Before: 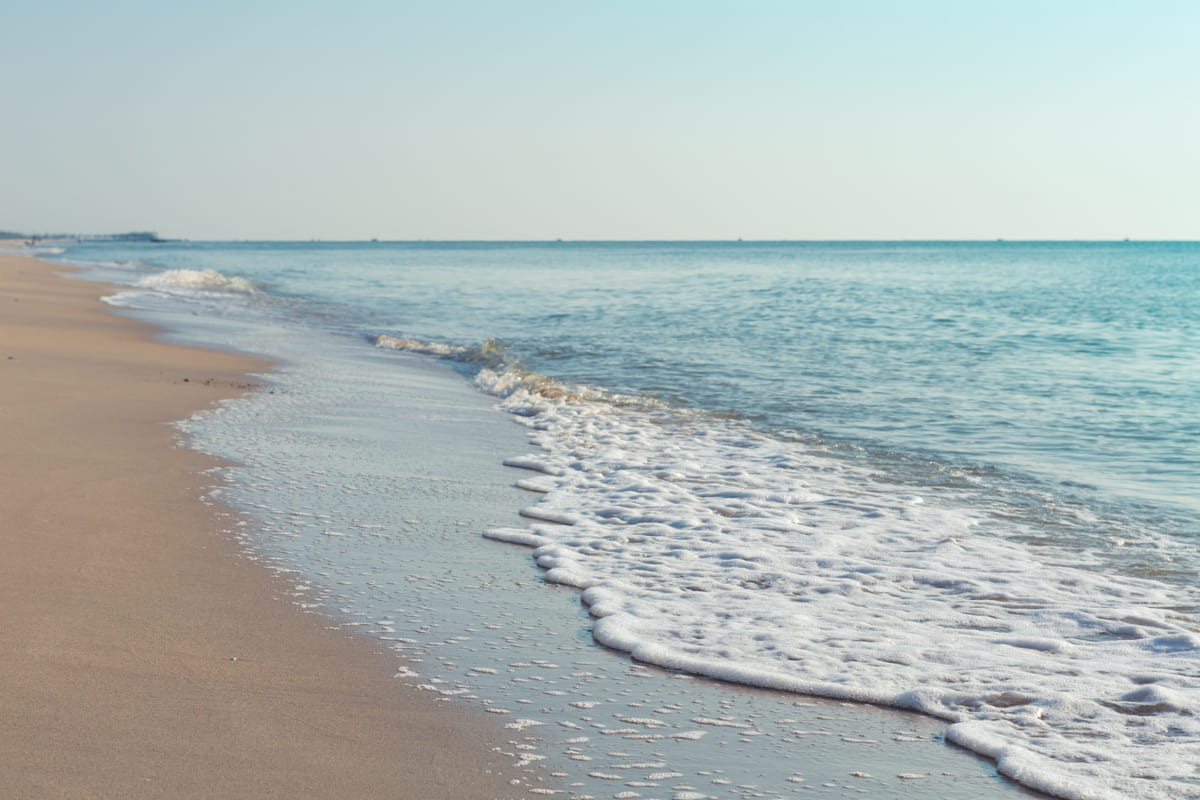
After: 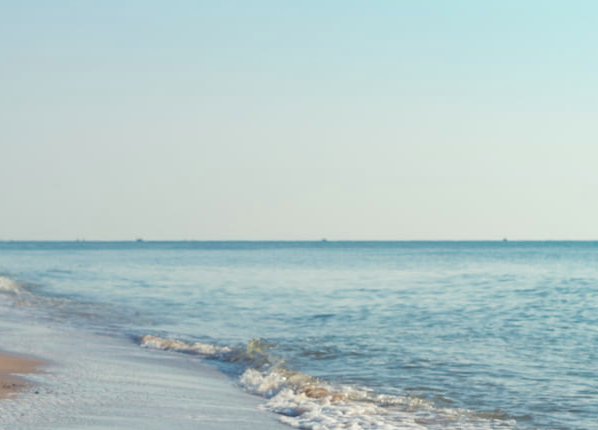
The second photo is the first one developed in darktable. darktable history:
crop: left 19.637%, right 30.482%, bottom 46.178%
exposure: compensate exposure bias true, compensate highlight preservation false
contrast brightness saturation: contrast 0.039, saturation 0.074
